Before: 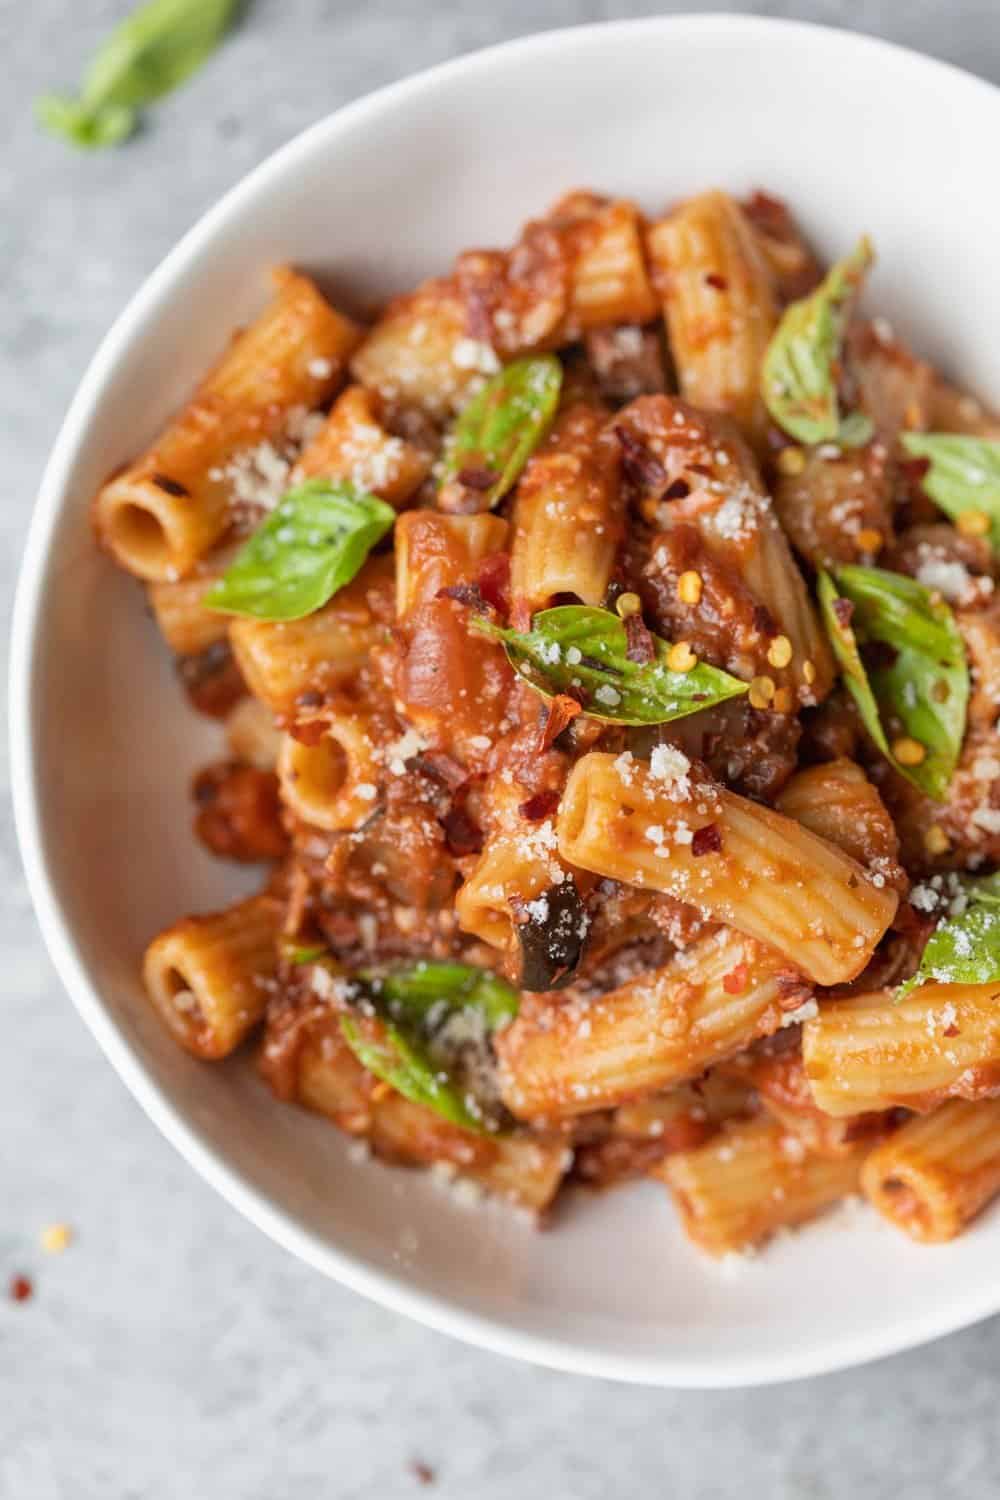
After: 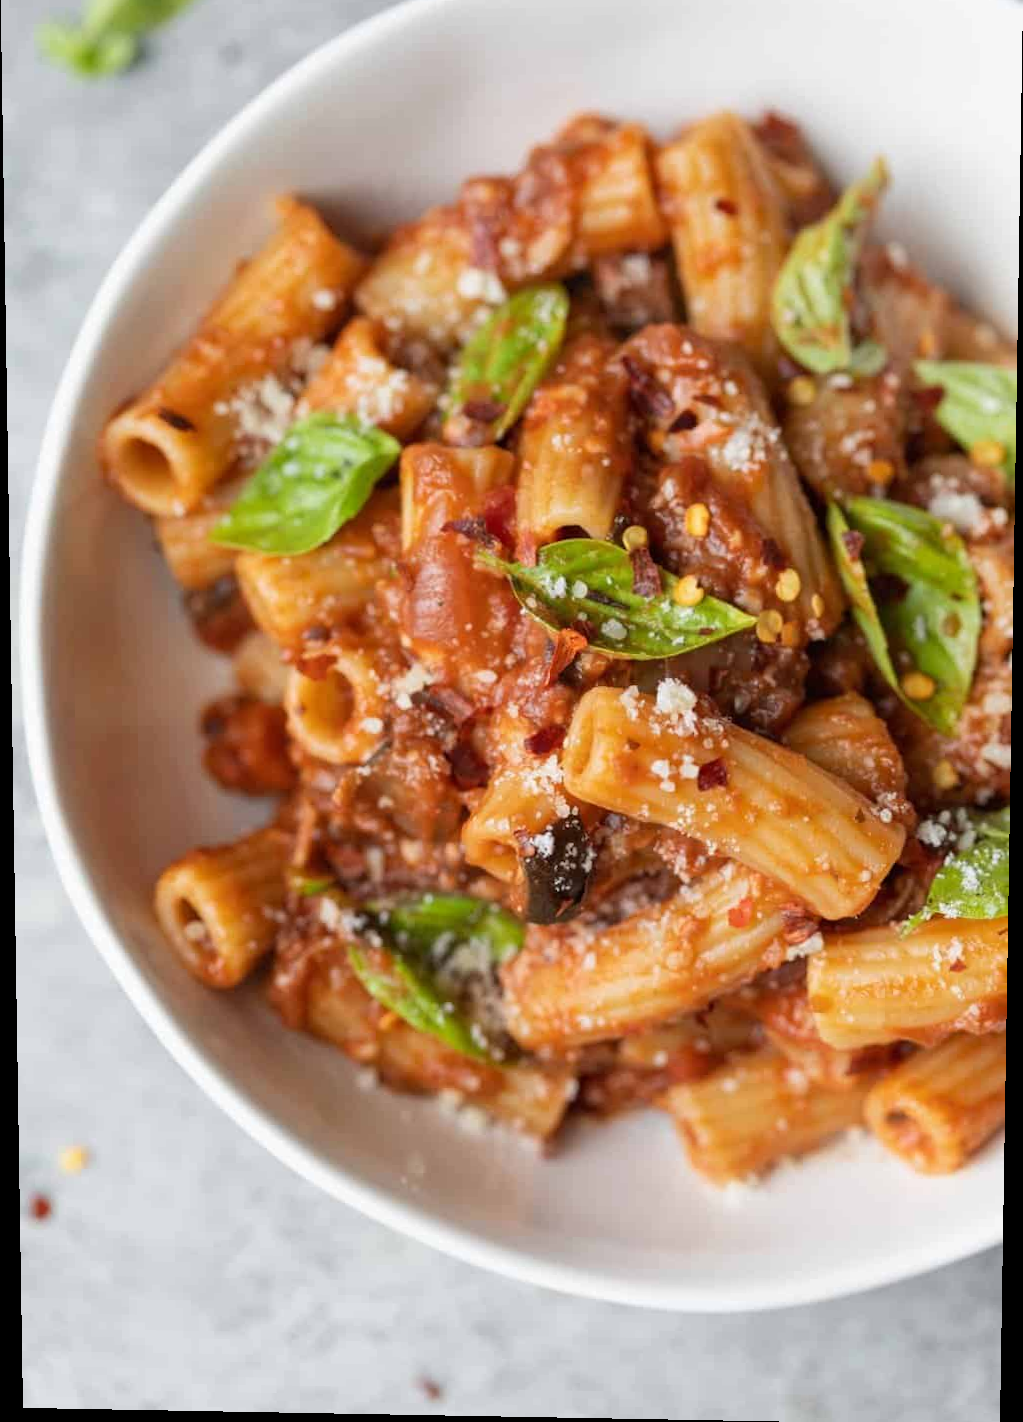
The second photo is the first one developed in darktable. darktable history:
crop and rotate: top 6.25%
rotate and perspective: lens shift (vertical) 0.048, lens shift (horizontal) -0.024, automatic cropping off
